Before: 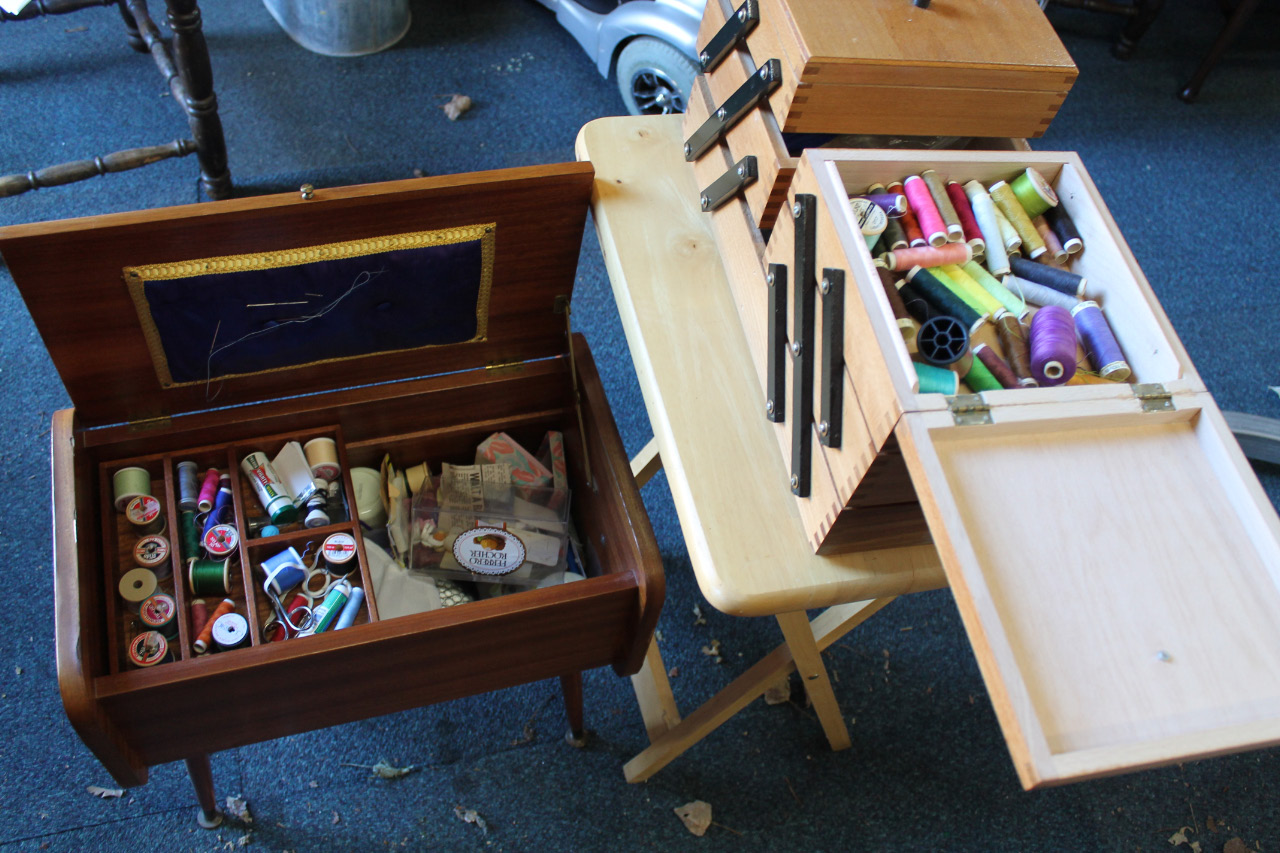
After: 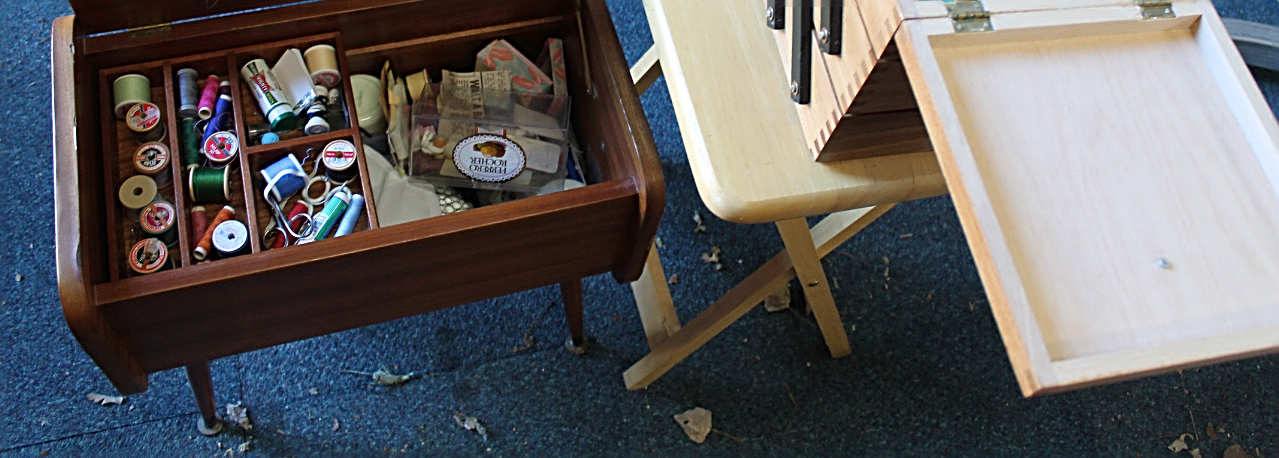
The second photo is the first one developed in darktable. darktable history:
sharpen: radius 2.676, amount 0.669
crop and rotate: top 46.237%
